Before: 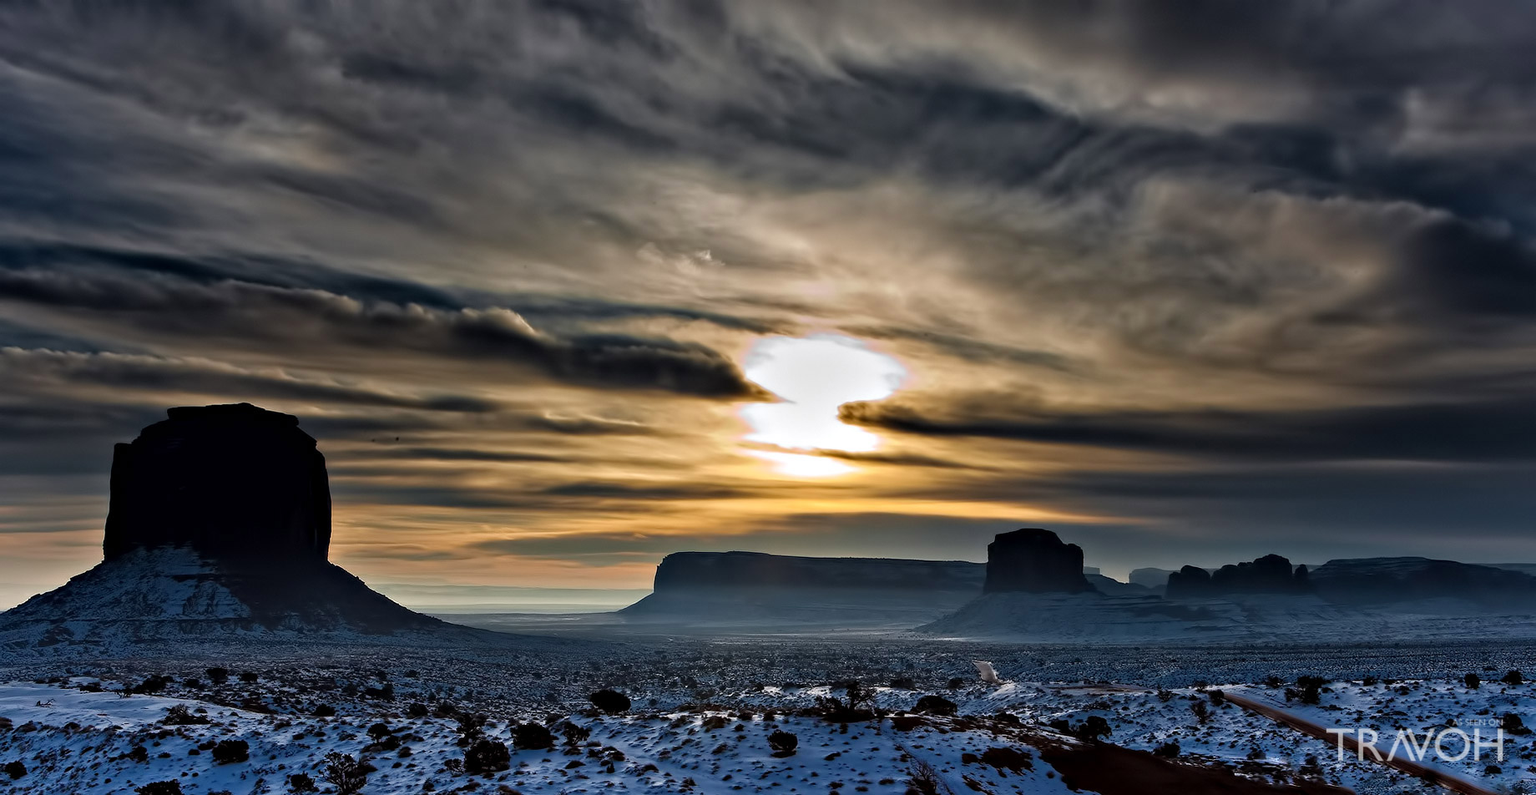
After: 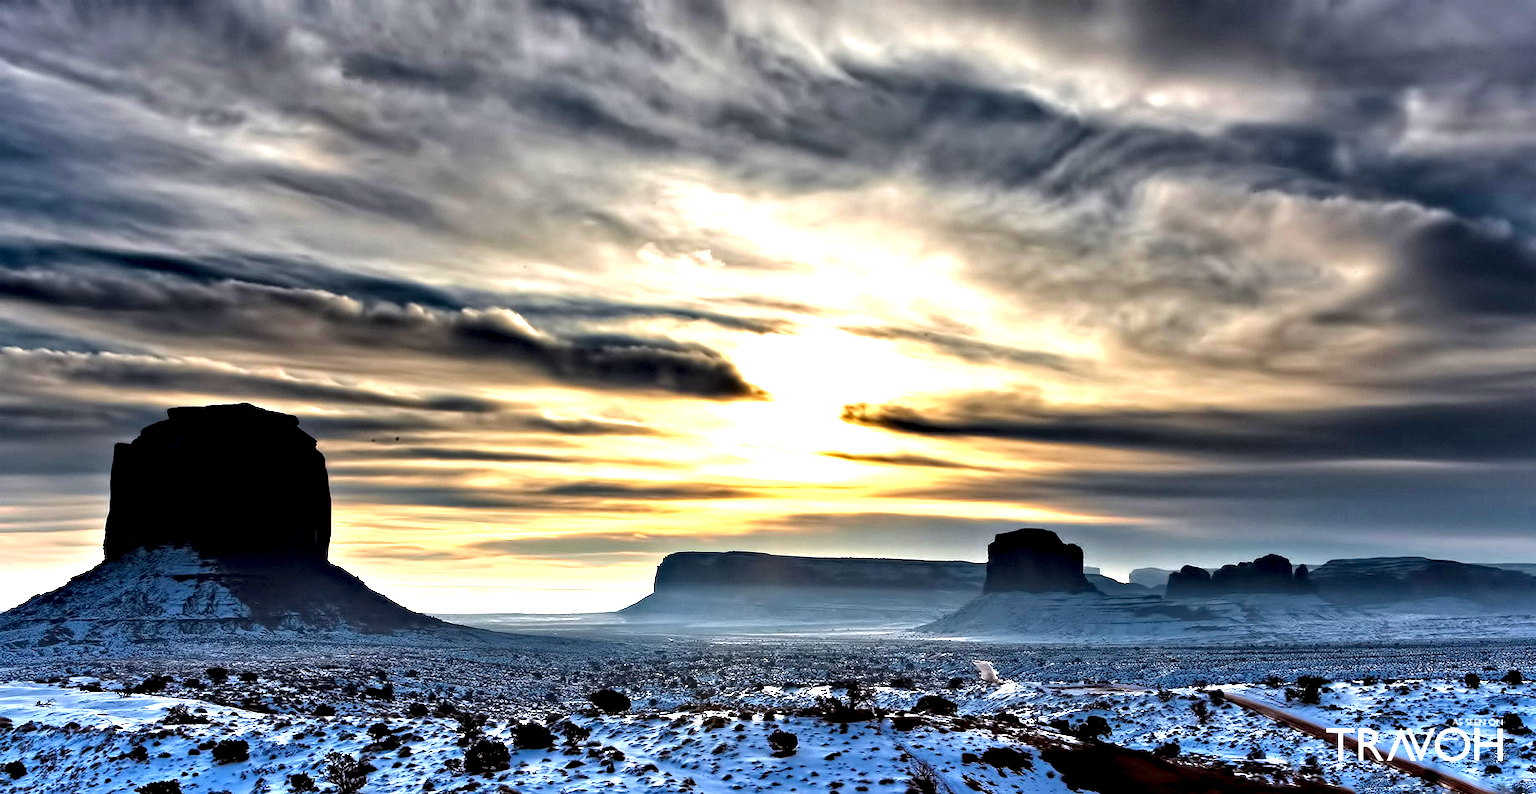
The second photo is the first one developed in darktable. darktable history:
exposure: black level correction 0.001, exposure 1.822 EV, compensate exposure bias true, compensate highlight preservation false
local contrast: highlights 123%, shadows 126%, detail 140%, midtone range 0.254
